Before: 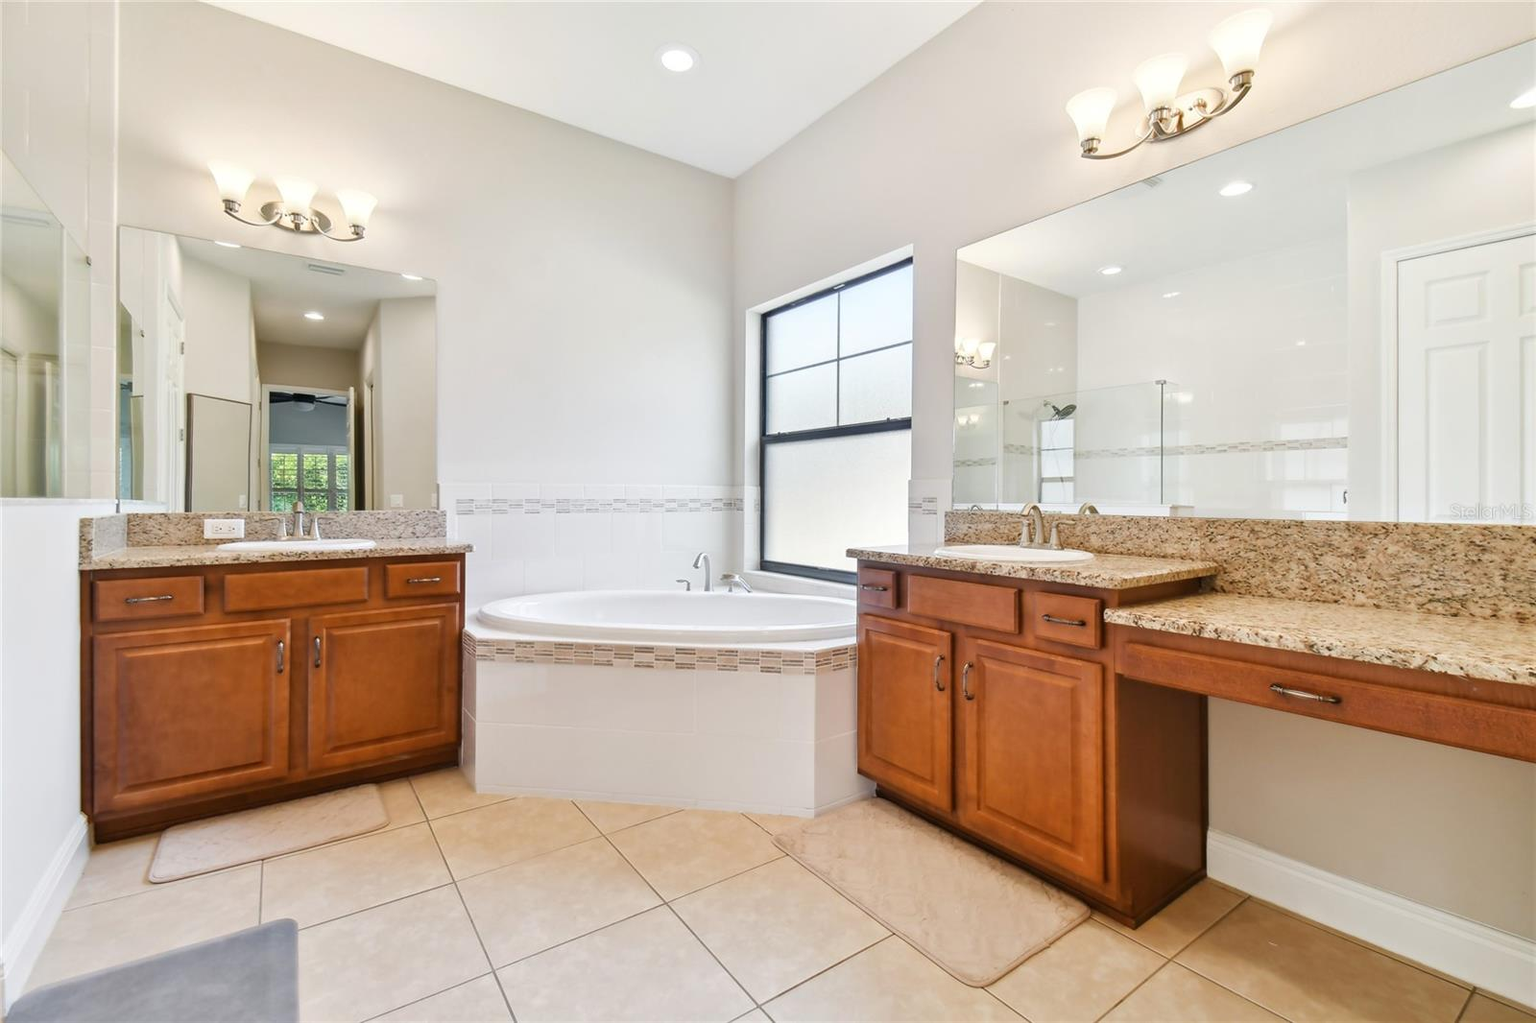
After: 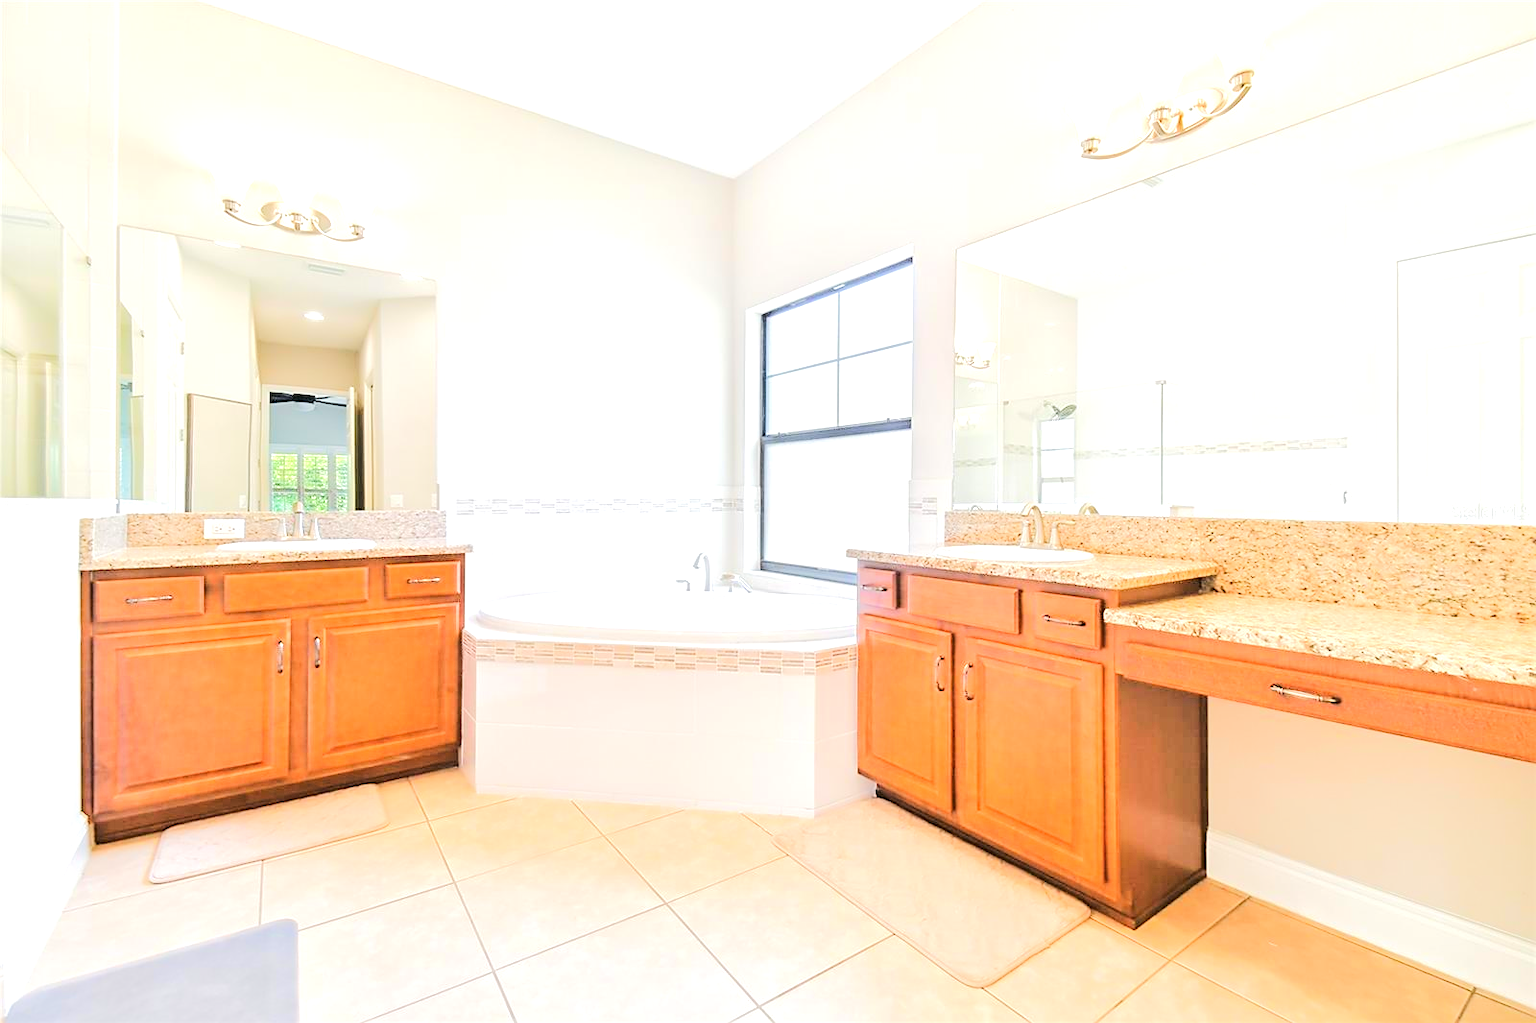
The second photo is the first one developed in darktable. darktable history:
exposure: black level correction -0.002, exposure 0.546 EV, compensate exposure bias true, compensate highlight preservation false
tone equalizer: -7 EV 0.152 EV, -6 EV 0.612 EV, -5 EV 1.12 EV, -4 EV 1.32 EV, -3 EV 1.13 EV, -2 EV 0.6 EV, -1 EV 0.167 EV, edges refinement/feathering 500, mask exposure compensation -1.57 EV, preserve details no
base curve: curves: ch0 [(0, 0) (0.158, 0.273) (0.879, 0.895) (1, 1)]
sharpen: on, module defaults
